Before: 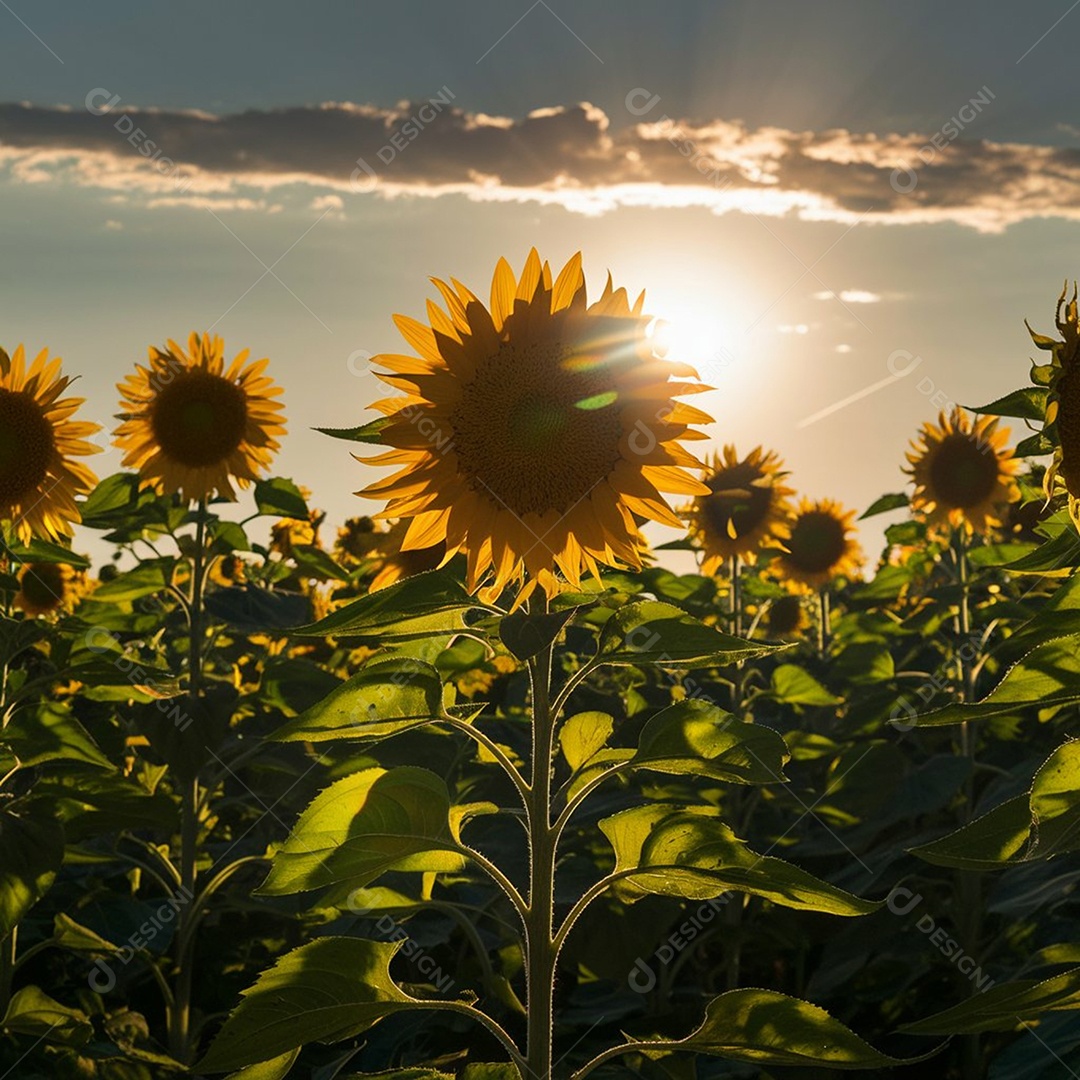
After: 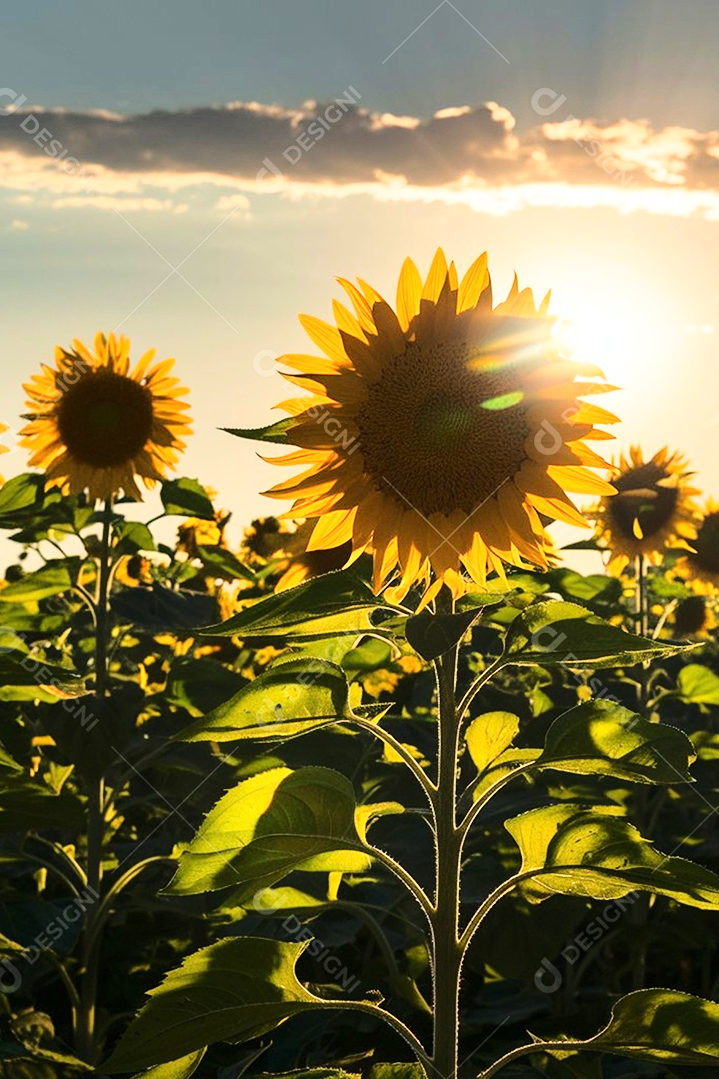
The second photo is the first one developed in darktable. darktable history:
crop and rotate: left 8.786%, right 24.548%
base curve: curves: ch0 [(0, 0) (0.032, 0.037) (0.105, 0.228) (0.435, 0.76) (0.856, 0.983) (1, 1)]
